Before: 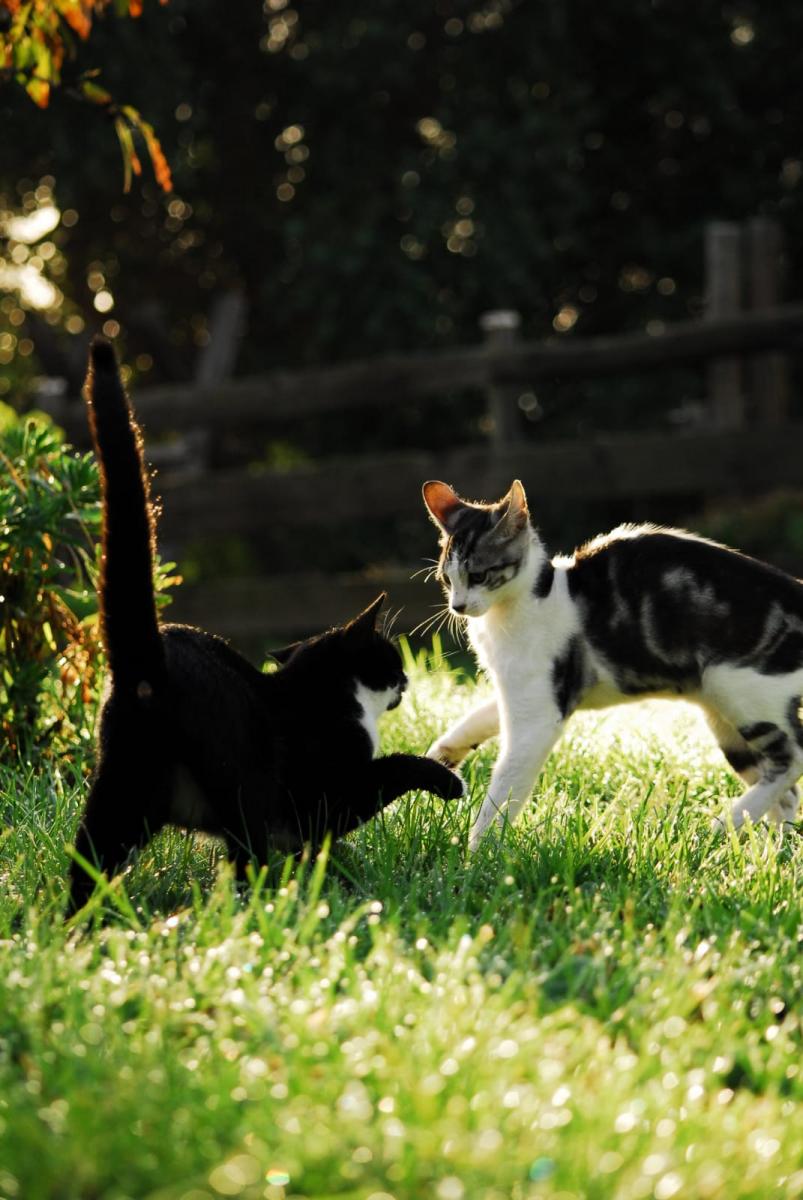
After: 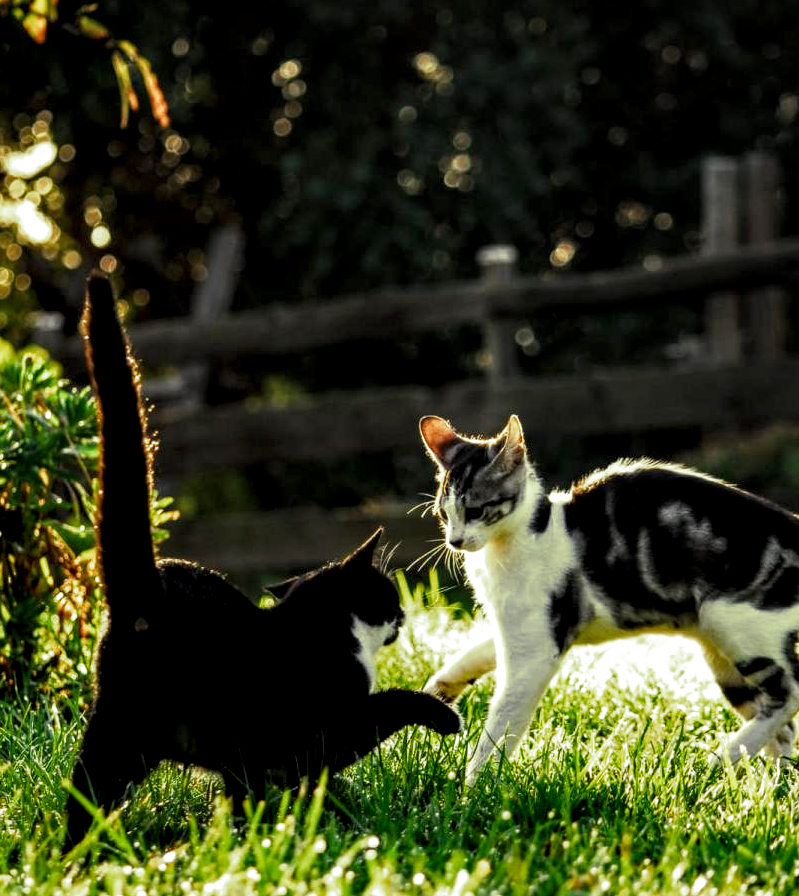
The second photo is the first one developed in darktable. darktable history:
crop: left 0.387%, top 5.469%, bottom 19.809%
local contrast: highlights 19%, detail 186%
color balance rgb: perceptual saturation grading › global saturation 20%, global vibrance 20%
split-toning: shadows › hue 290.82°, shadows › saturation 0.34, highlights › saturation 0.38, balance 0, compress 50%
